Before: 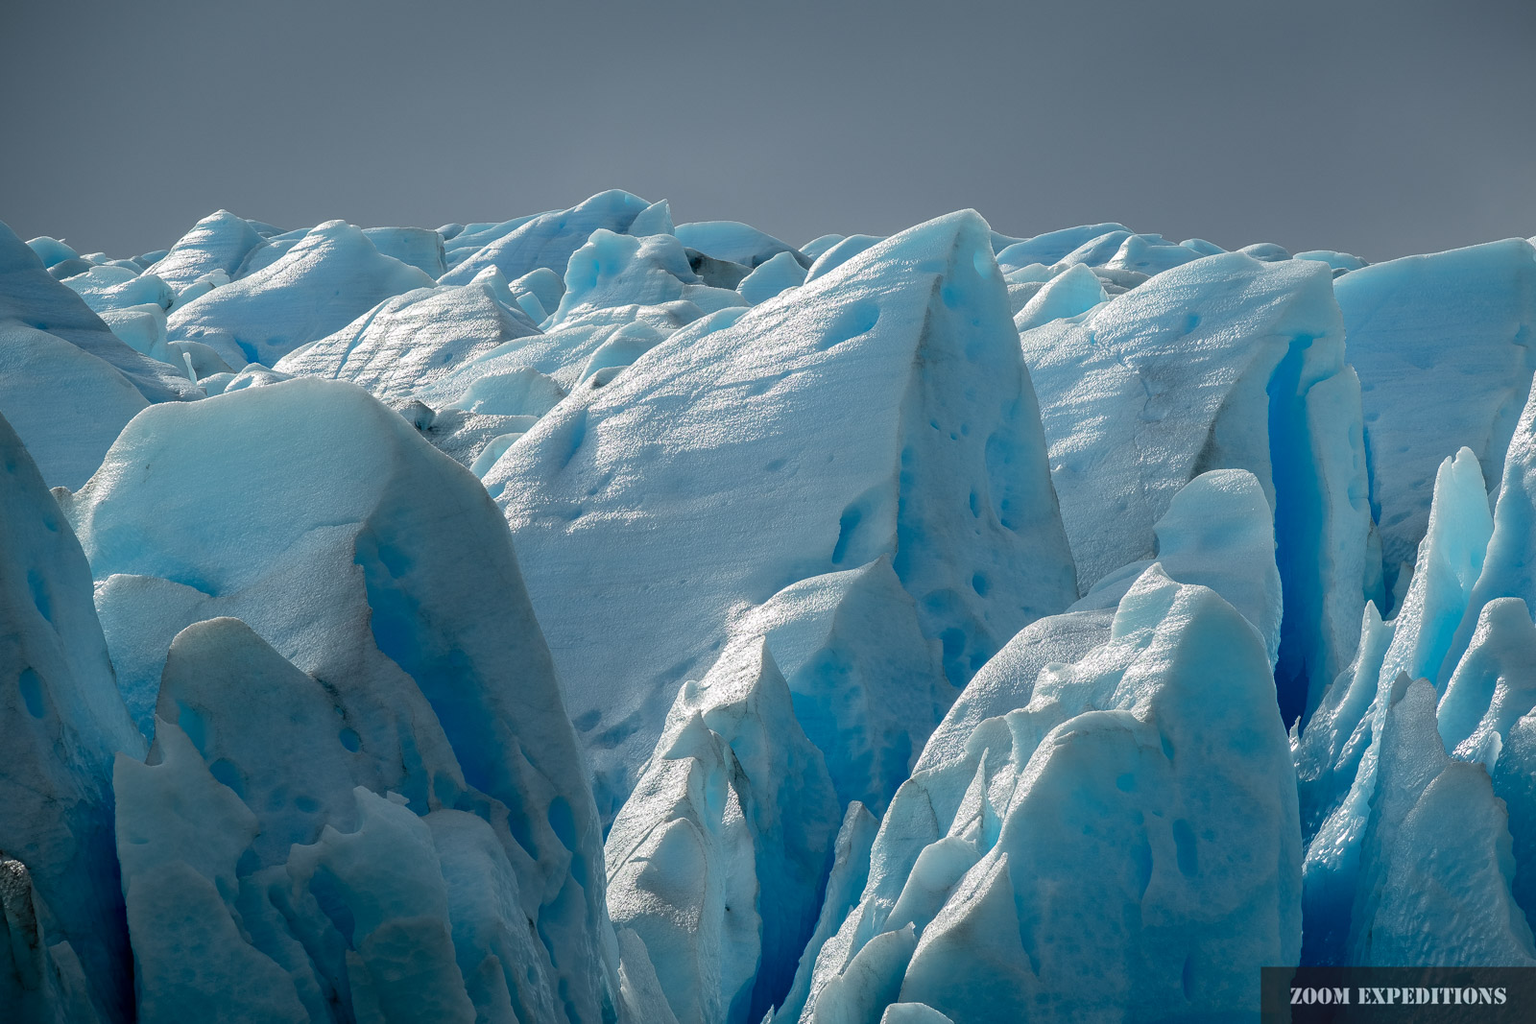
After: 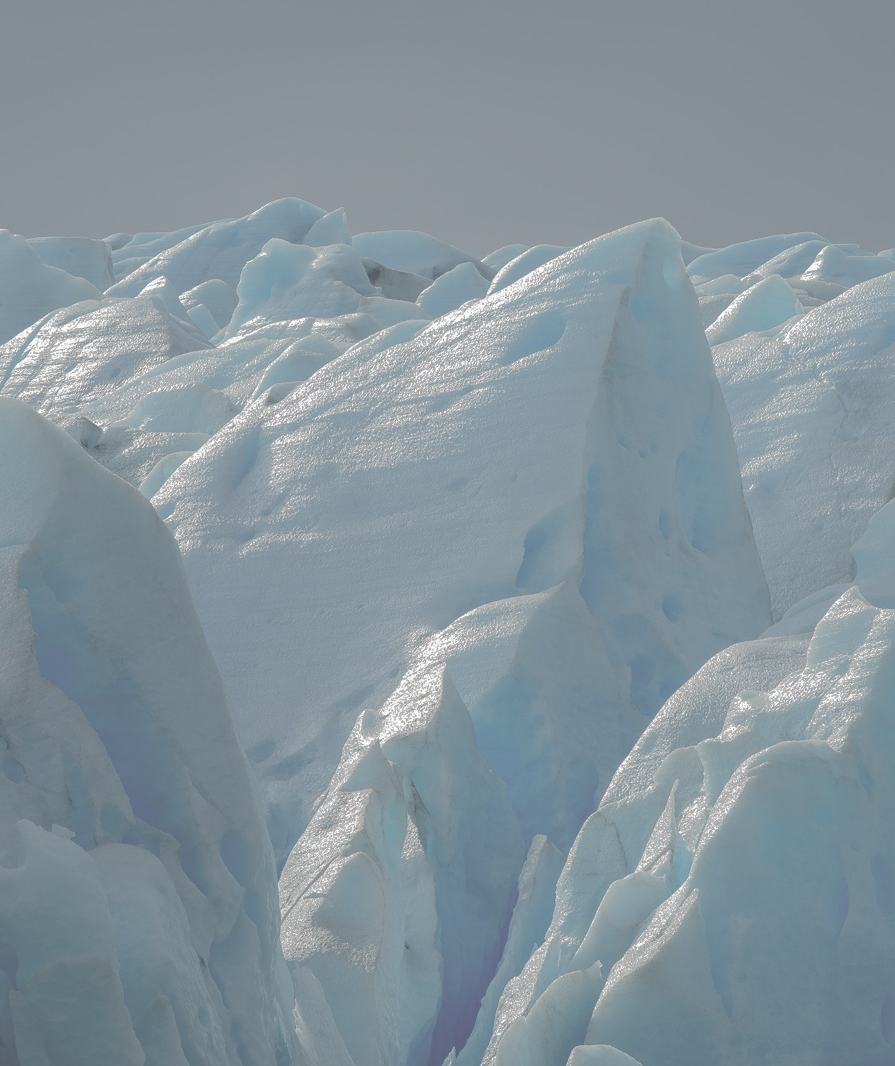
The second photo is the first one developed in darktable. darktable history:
contrast brightness saturation: brightness 0.185, saturation -0.503
crop: left 21.996%, right 22.055%, bottom 0.013%
tone curve: curves: ch0 [(0, 0) (0.003, 0.322) (0.011, 0.327) (0.025, 0.345) (0.044, 0.365) (0.069, 0.378) (0.1, 0.391) (0.136, 0.403) (0.177, 0.412) (0.224, 0.429) (0.277, 0.448) (0.335, 0.474) (0.399, 0.503) (0.468, 0.537) (0.543, 0.57) (0.623, 0.61) (0.709, 0.653) (0.801, 0.699) (0.898, 0.75) (1, 1)], color space Lab, independent channels, preserve colors none
